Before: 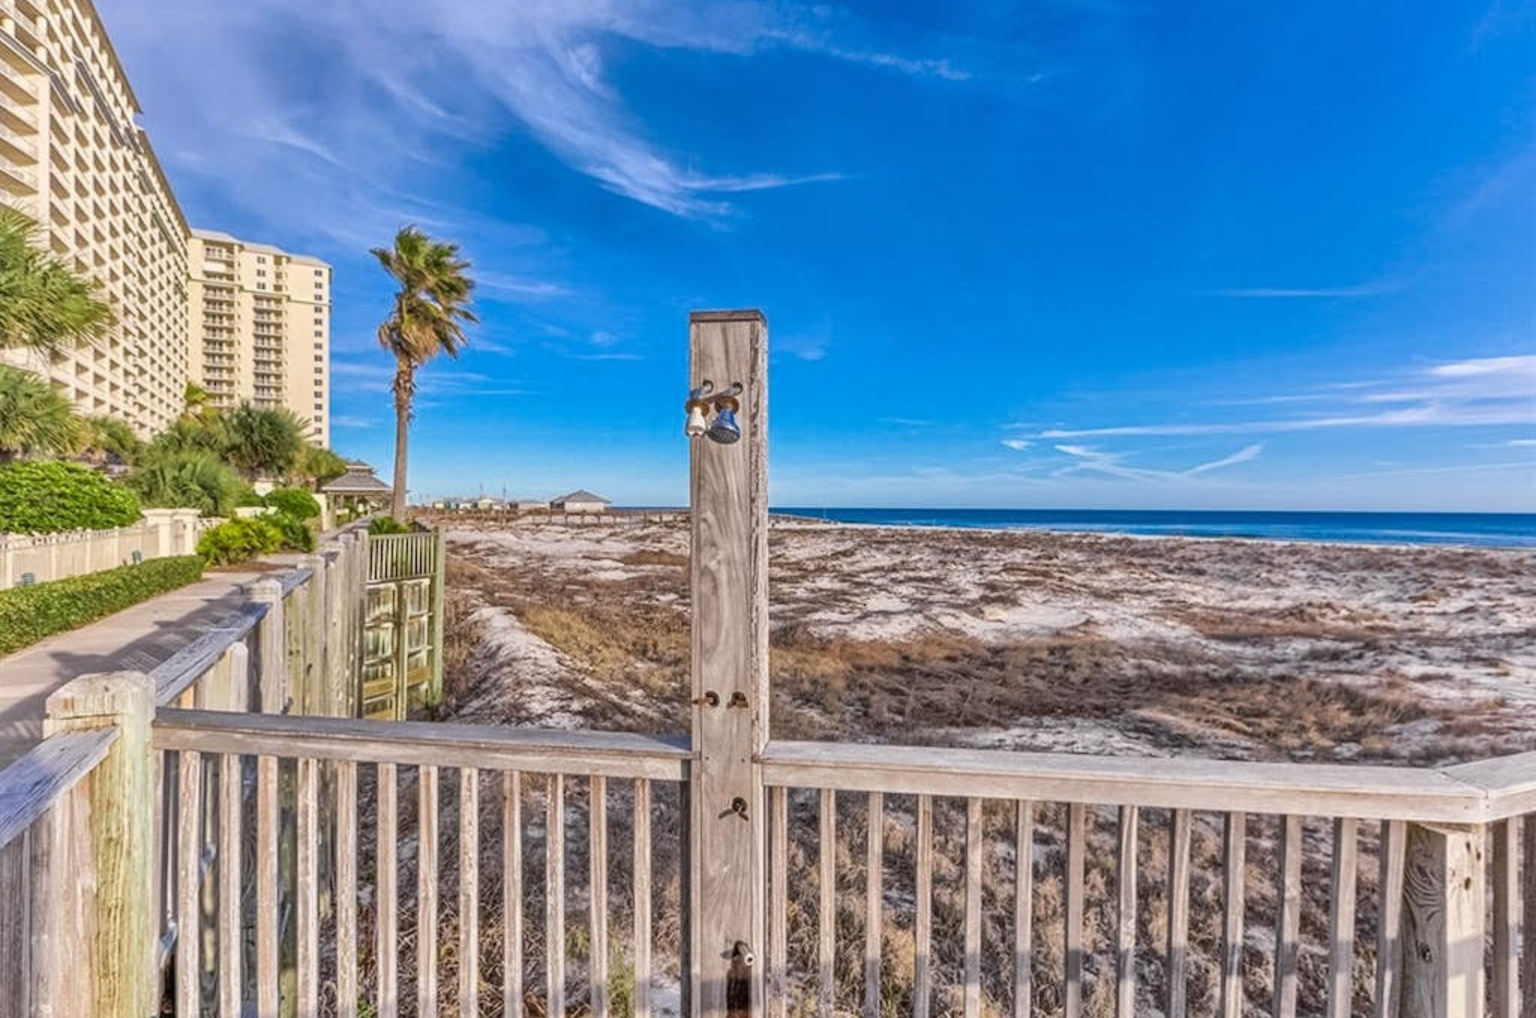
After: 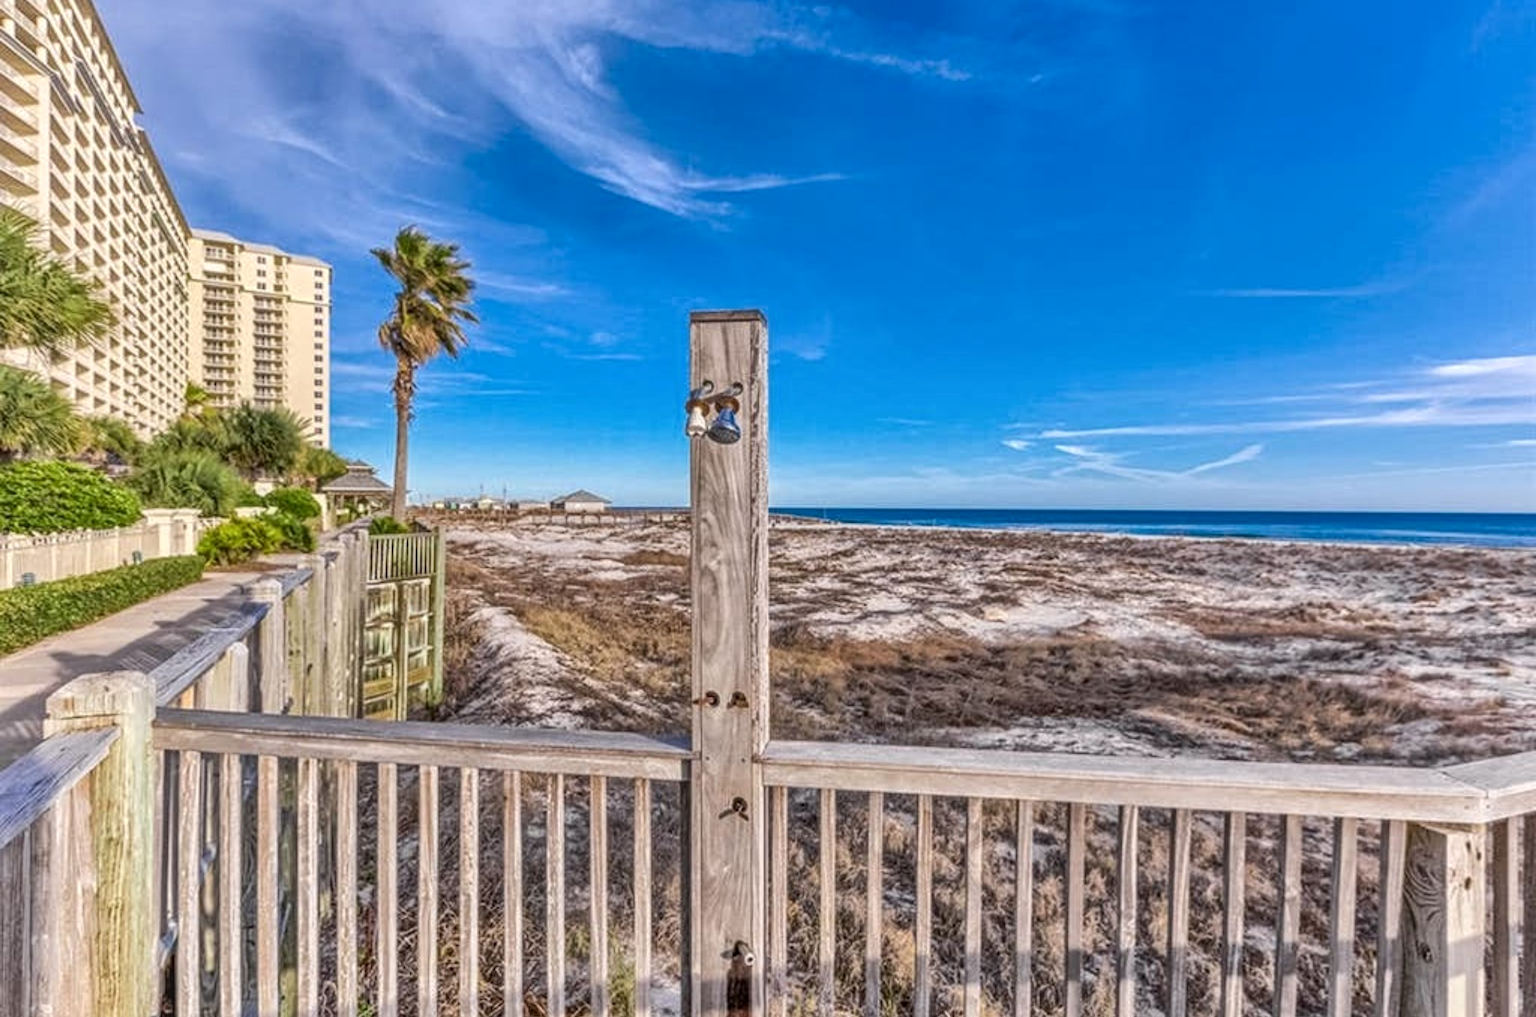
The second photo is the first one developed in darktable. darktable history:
tone equalizer: edges refinement/feathering 500, mask exposure compensation -1.57 EV, preserve details no
local contrast: on, module defaults
shadows and highlights: radius 332.46, shadows 55.36, highlights -99.54, compress 94.47%, soften with gaussian
